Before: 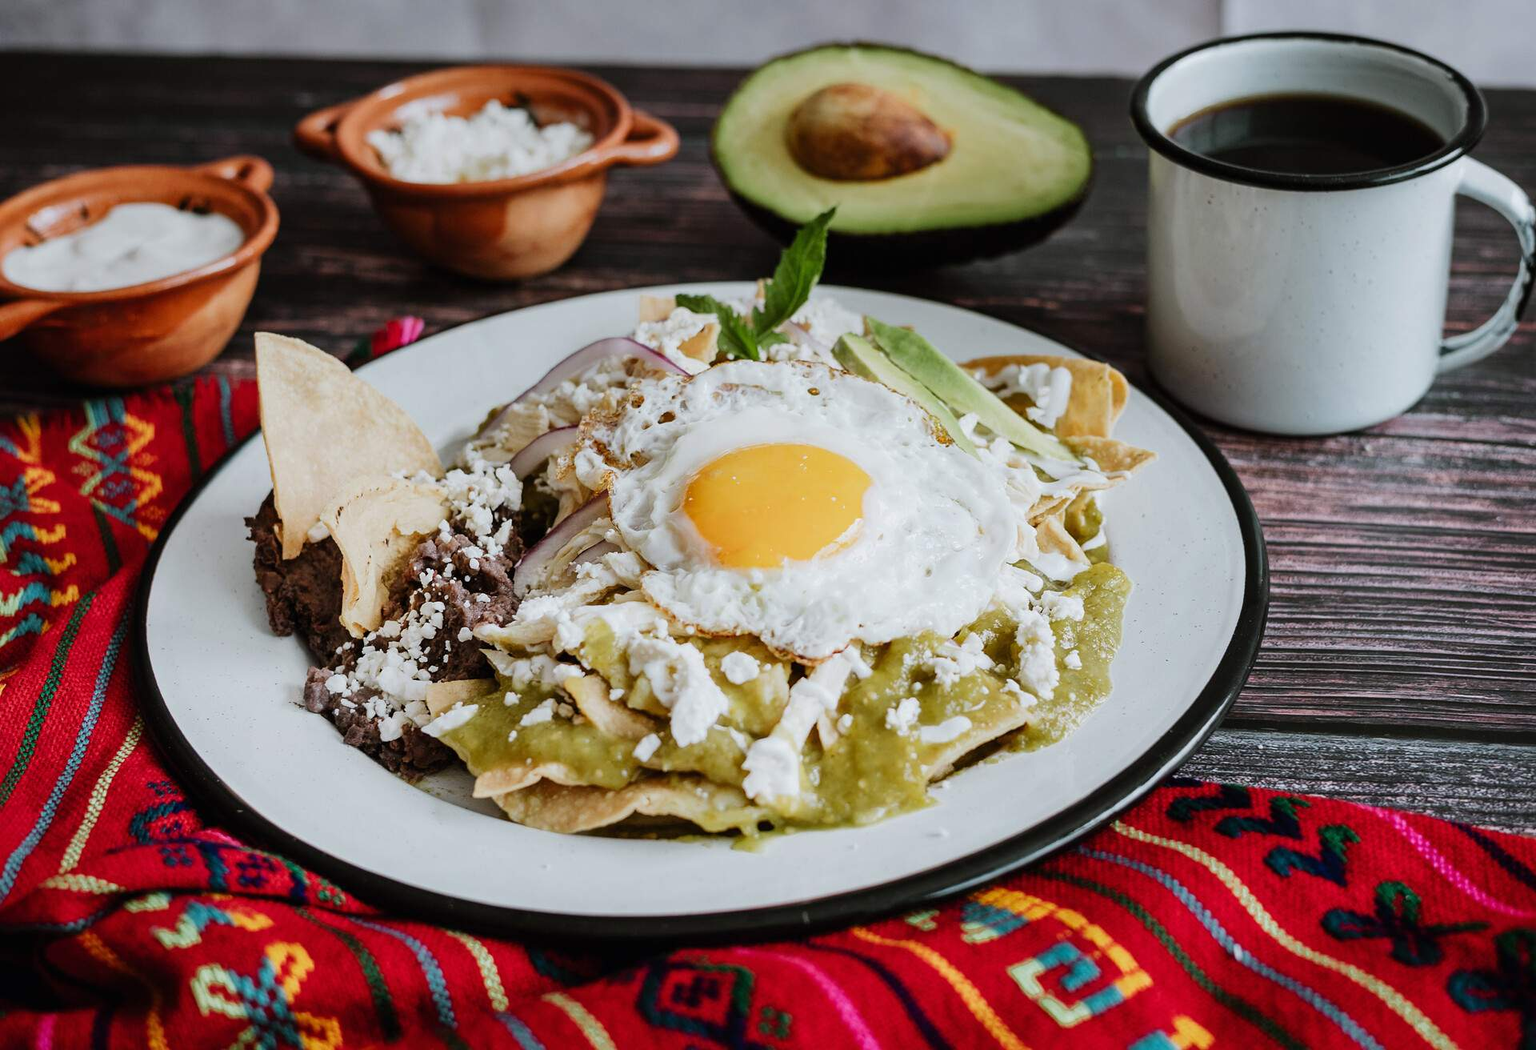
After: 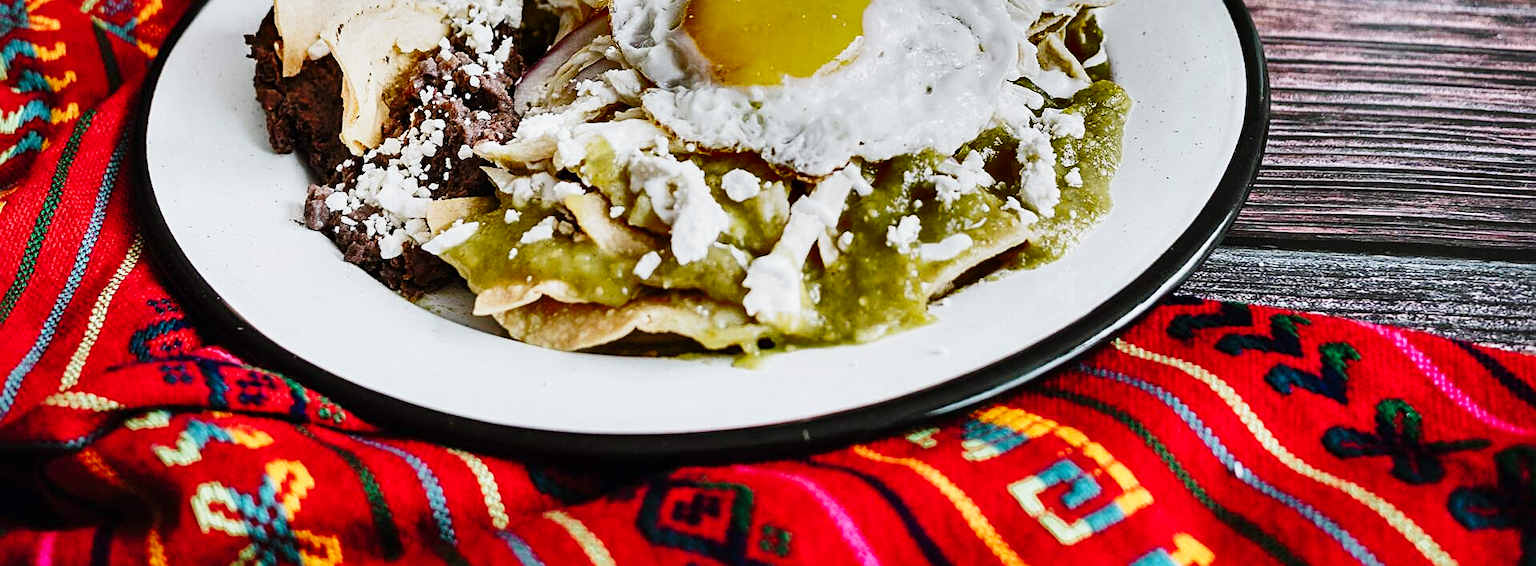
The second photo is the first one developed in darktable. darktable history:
shadows and highlights: shadows 20.79, highlights -82.43, soften with gaussian
crop and rotate: top 45.965%, right 0.016%
base curve: curves: ch0 [(0, 0) (0.028, 0.03) (0.121, 0.232) (0.46, 0.748) (0.859, 0.968) (1, 1)], preserve colors none
sharpen: radius 2.152, amount 0.388, threshold 0.25
